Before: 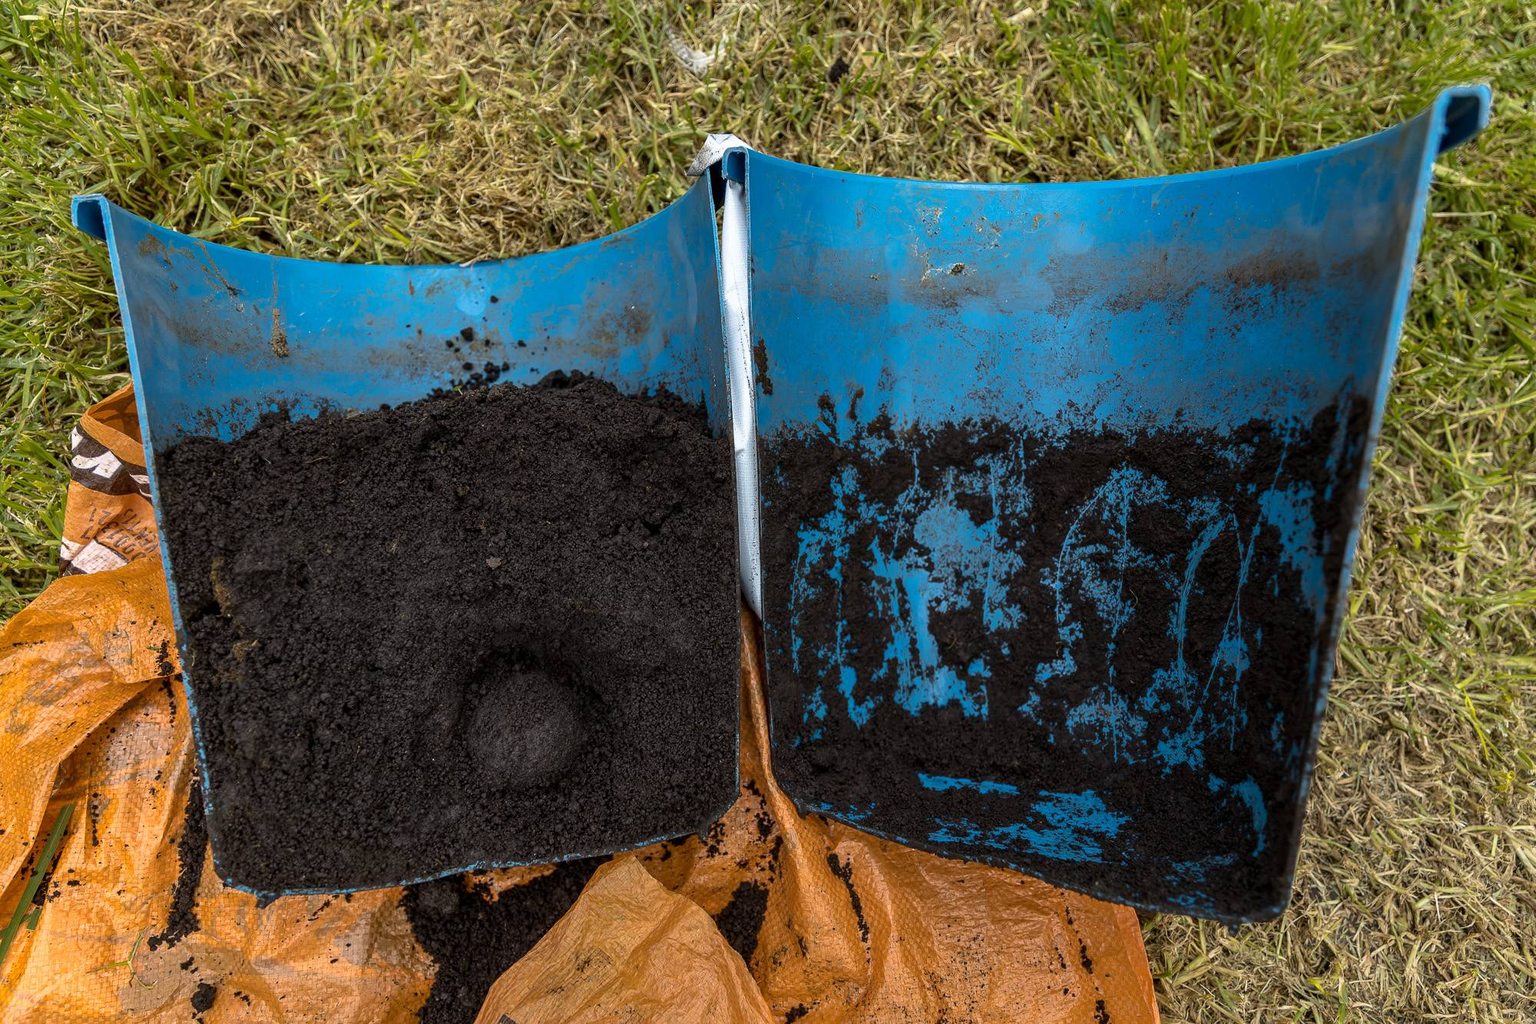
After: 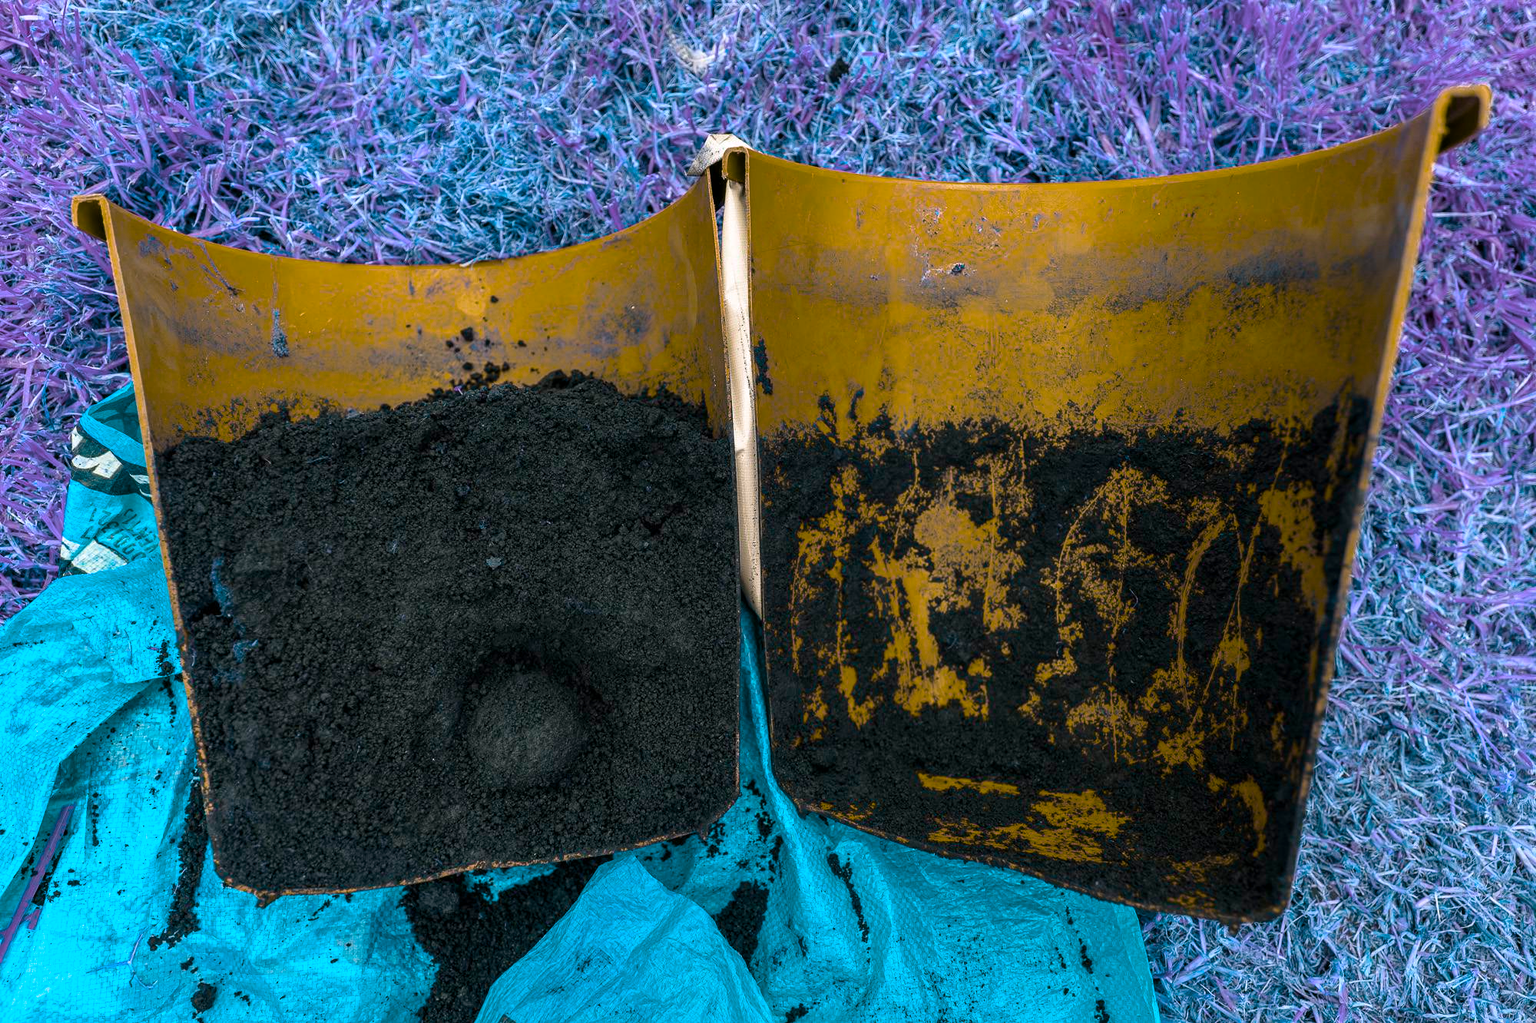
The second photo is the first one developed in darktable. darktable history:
color balance rgb: hue shift 180°, global vibrance 50%, contrast 0.32%
exposure: exposure 0 EV
